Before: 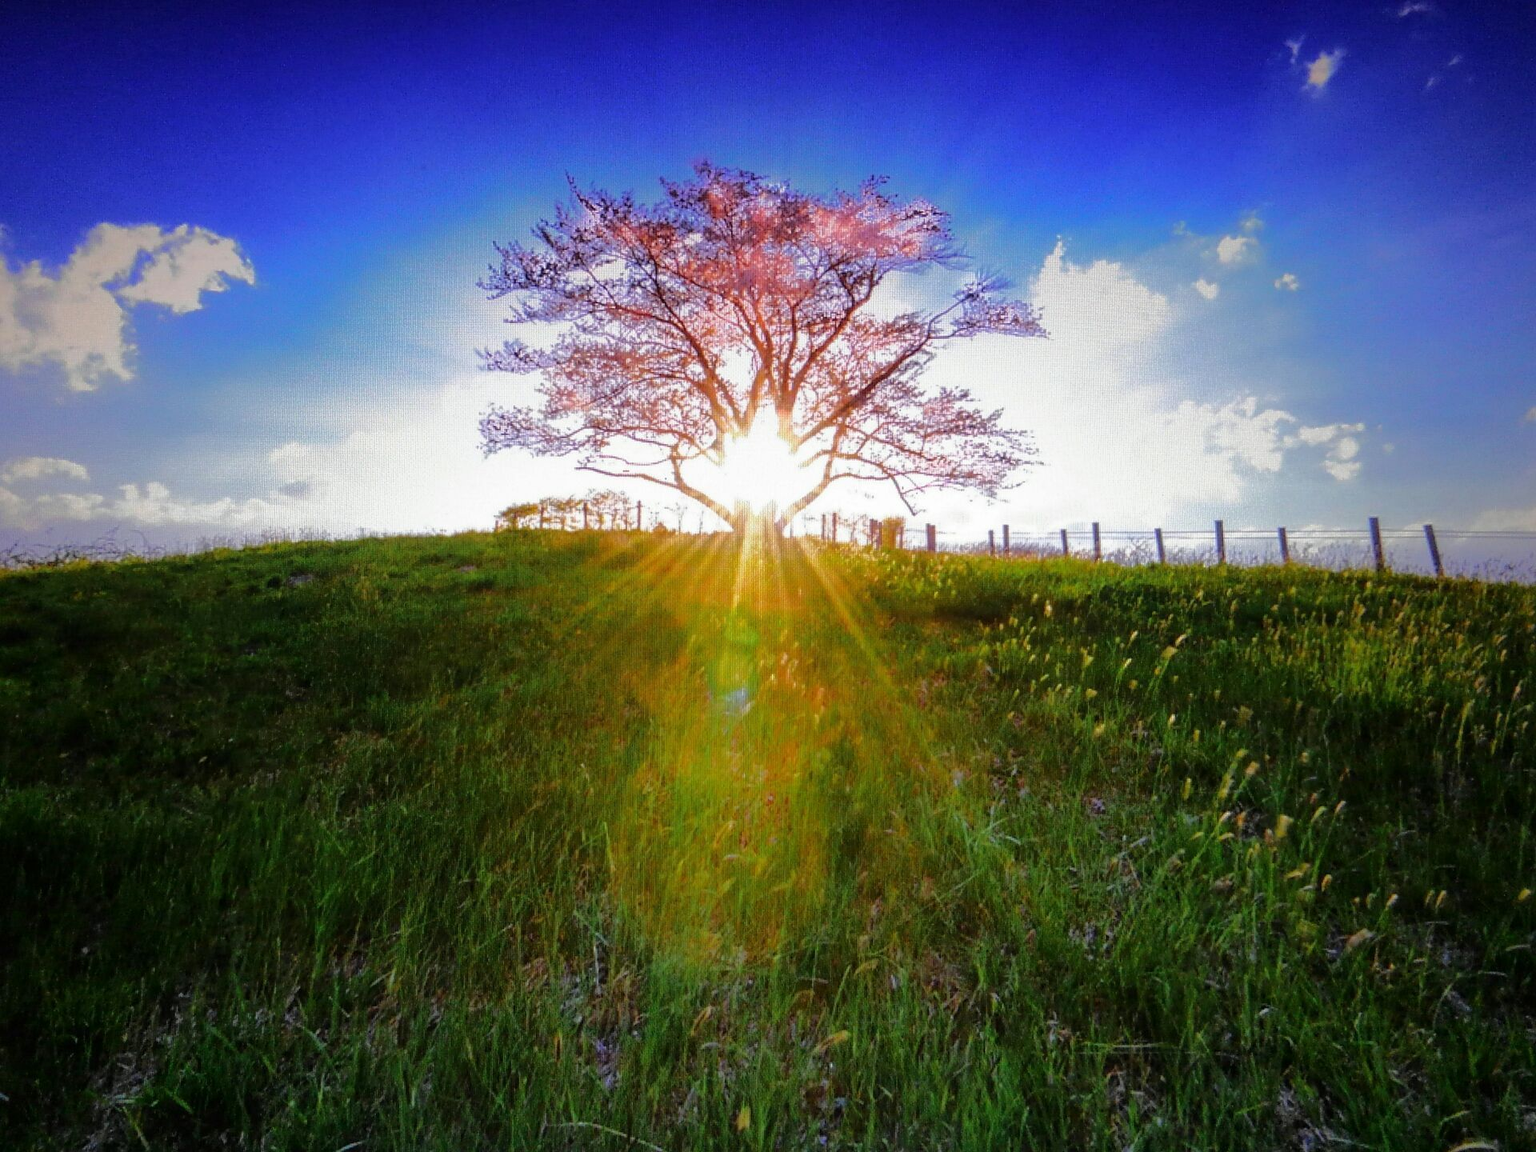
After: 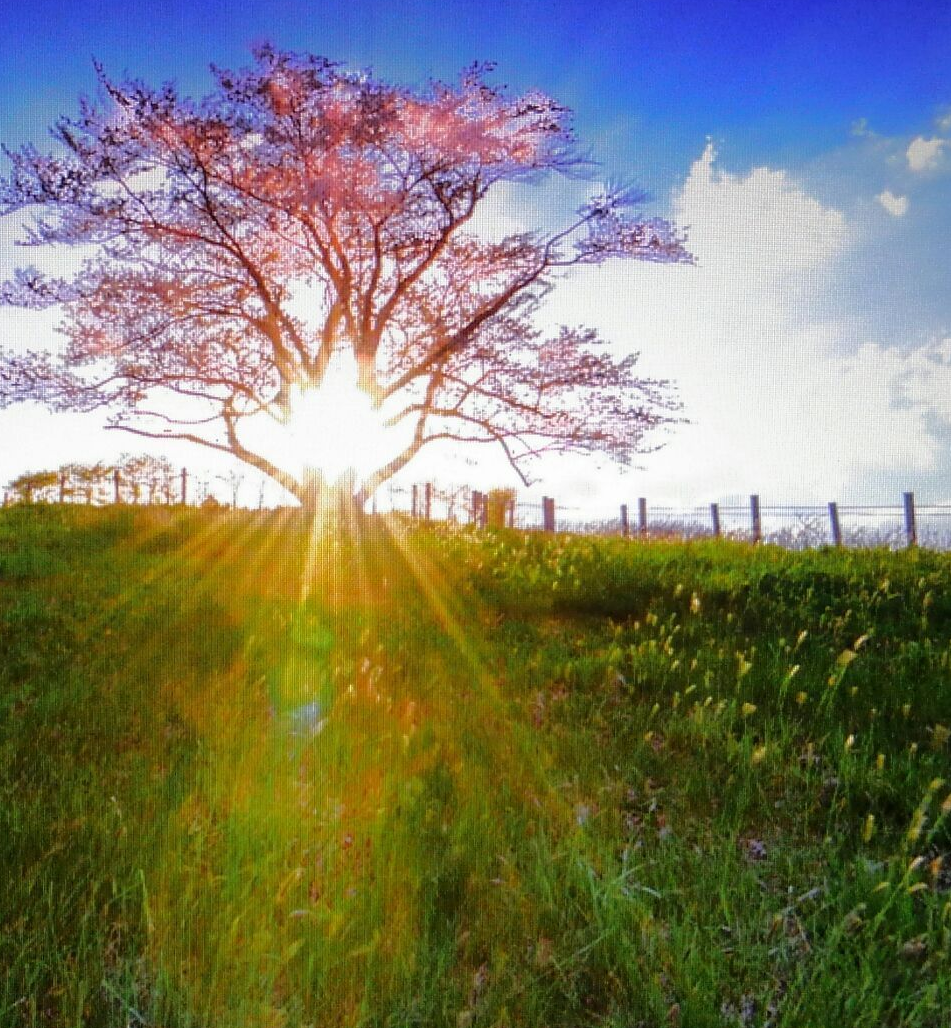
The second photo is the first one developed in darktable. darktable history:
crop: left 32.075%, top 10.976%, right 18.355%, bottom 17.596%
bloom: size 3%, threshold 100%, strength 0%
